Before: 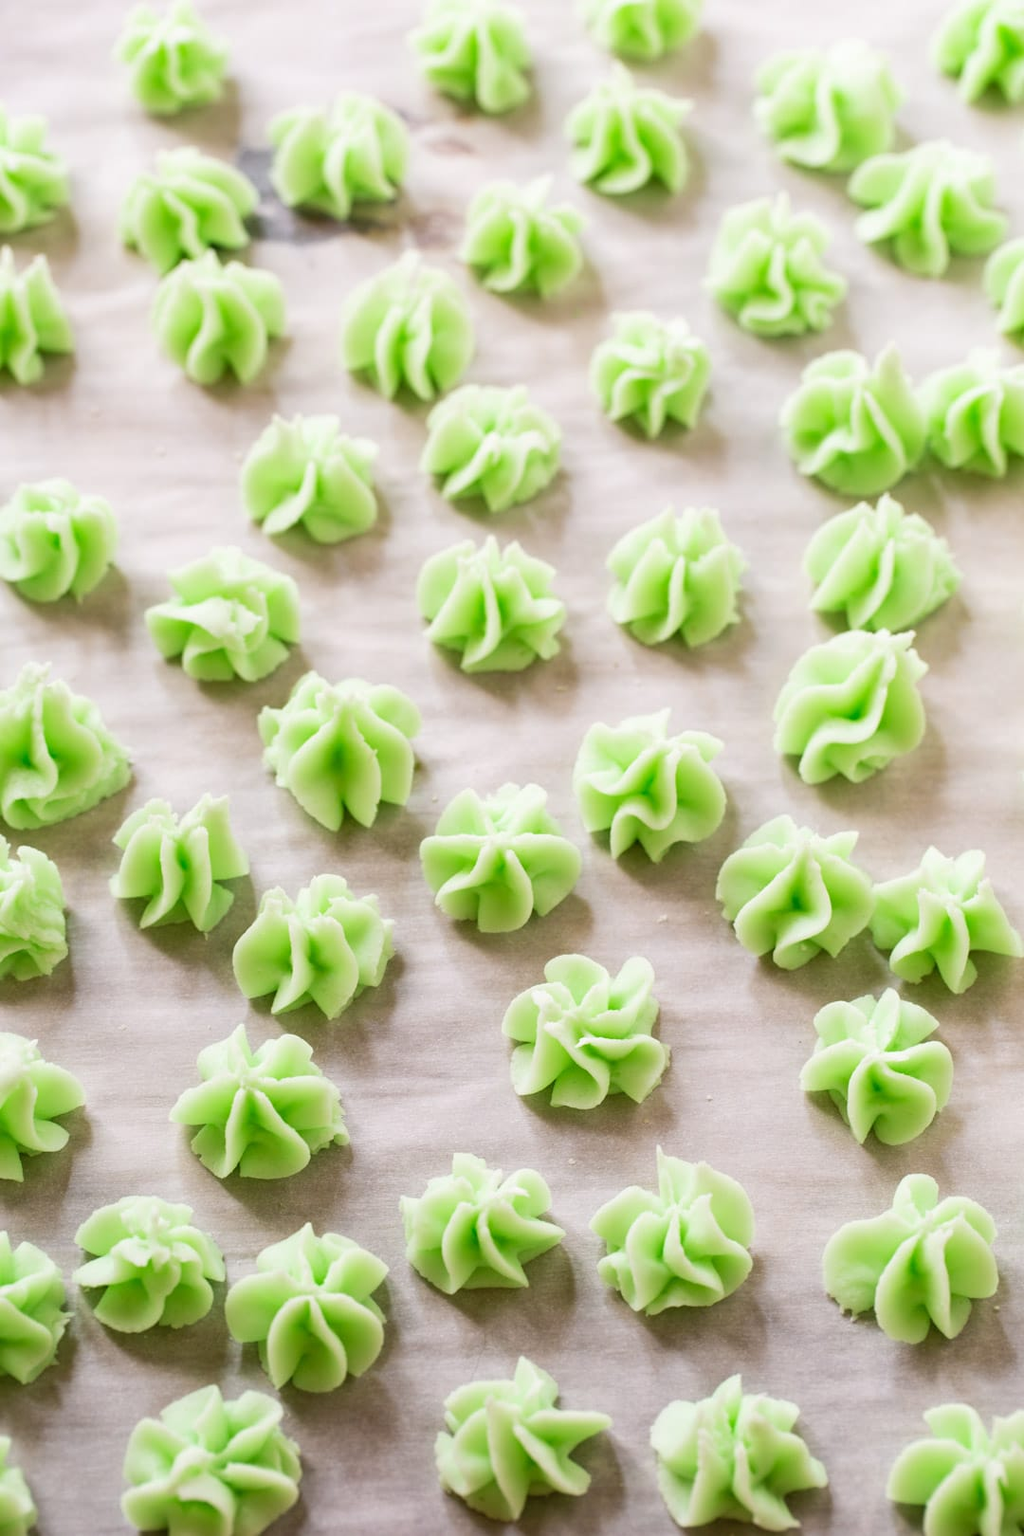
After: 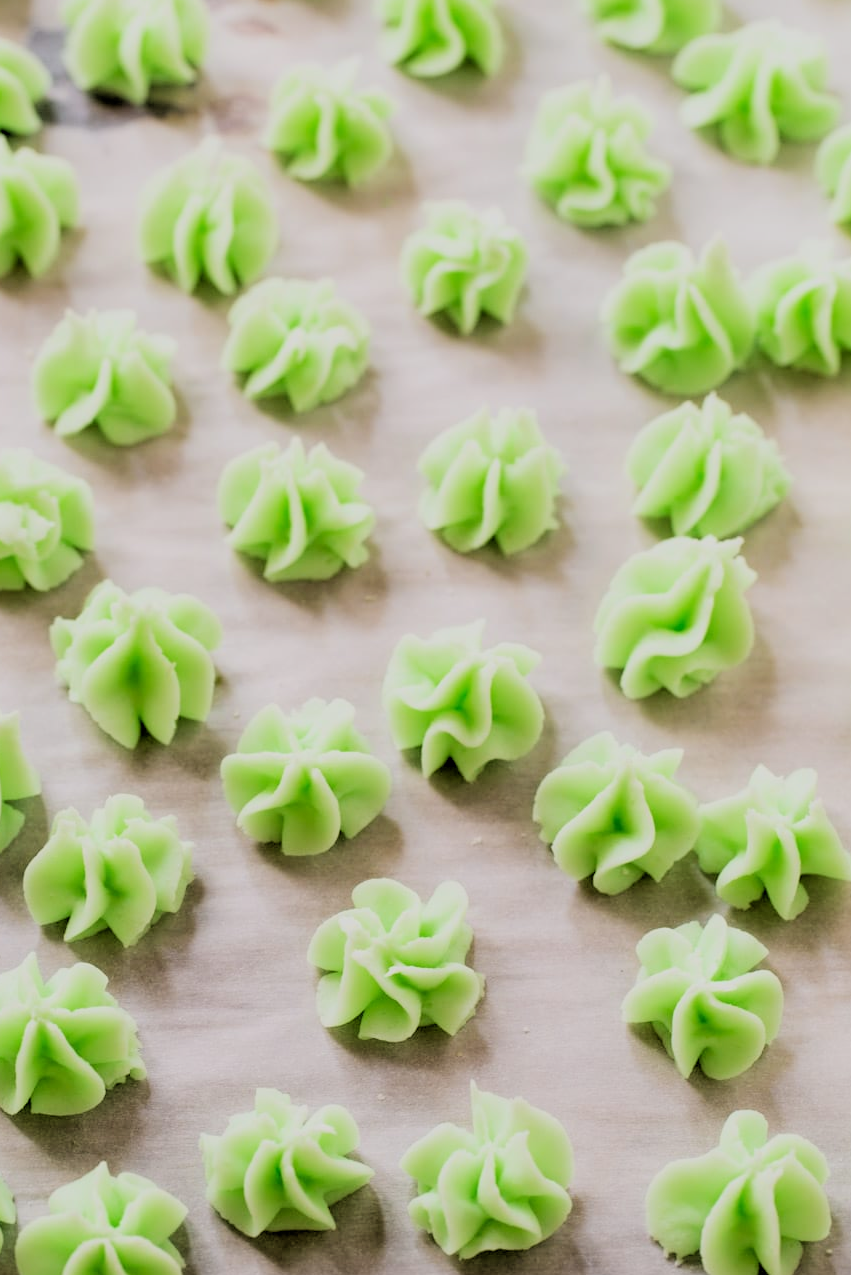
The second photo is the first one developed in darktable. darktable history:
contrast equalizer: y [[0.518, 0.517, 0.501, 0.5, 0.5, 0.5], [0.5 ×6], [0.5 ×6], [0 ×6], [0 ×6]]
rgb levels: levels [[0.034, 0.472, 0.904], [0, 0.5, 1], [0, 0.5, 1]]
filmic rgb: black relative exposure -7.65 EV, white relative exposure 4.56 EV, hardness 3.61, color science v6 (2022)
crop and rotate: left 20.74%, top 7.912%, right 0.375%, bottom 13.378%
